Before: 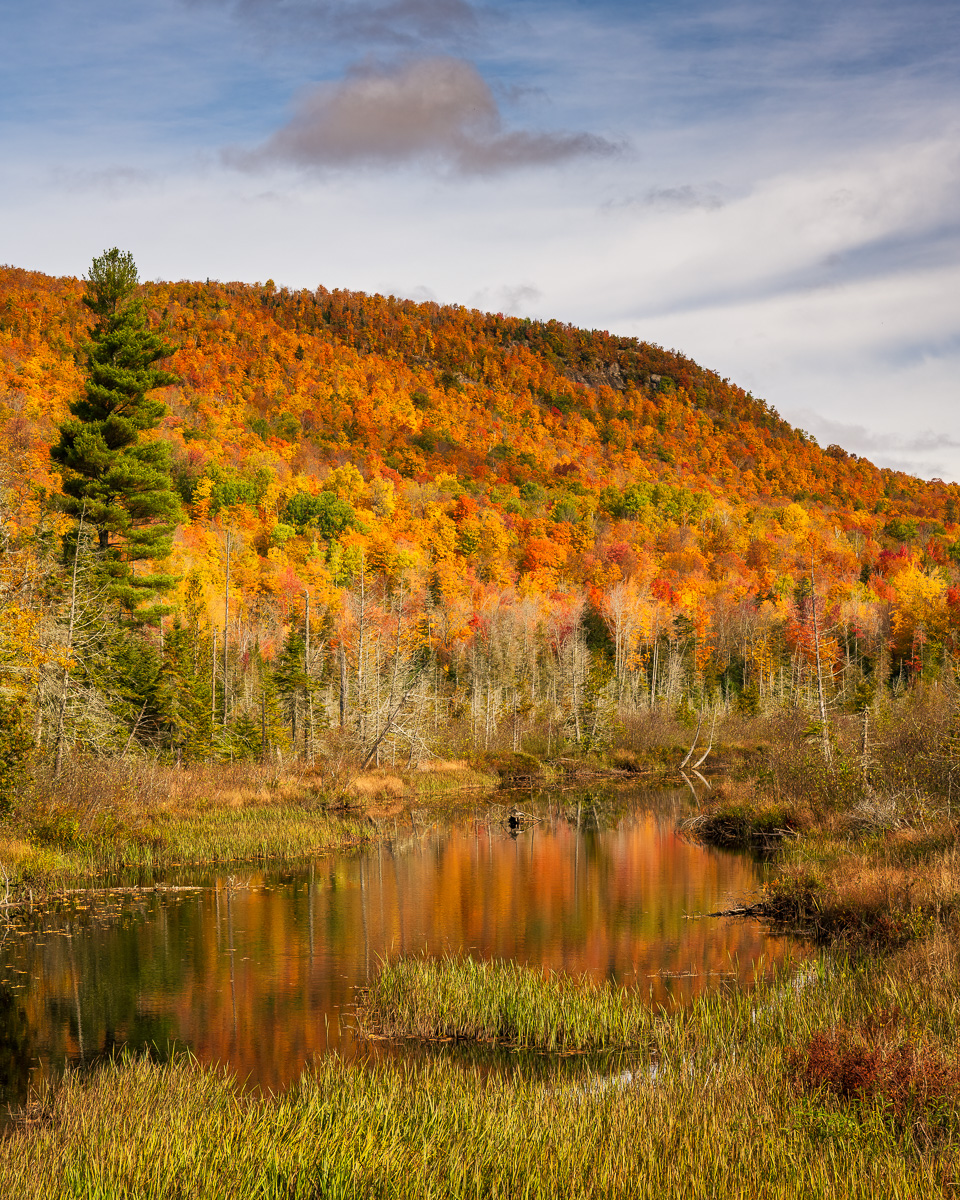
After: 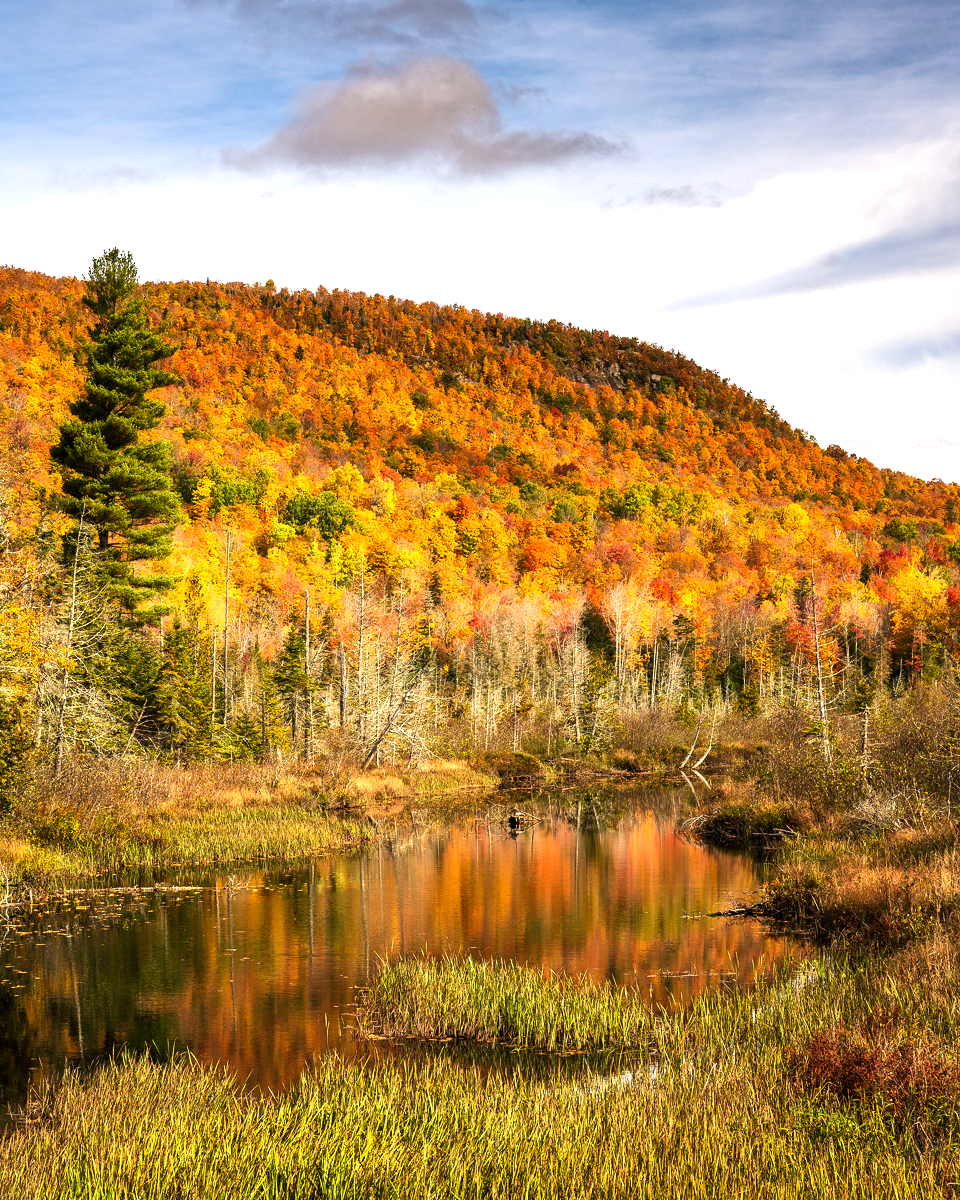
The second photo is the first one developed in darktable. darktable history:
exposure: exposure 0.132 EV, compensate highlight preservation false
tone equalizer: -8 EV -0.732 EV, -7 EV -0.721 EV, -6 EV -0.615 EV, -5 EV -0.408 EV, -3 EV 0.384 EV, -2 EV 0.6 EV, -1 EV 0.687 EV, +0 EV 0.744 EV, edges refinement/feathering 500, mask exposure compensation -1.57 EV, preserve details no
